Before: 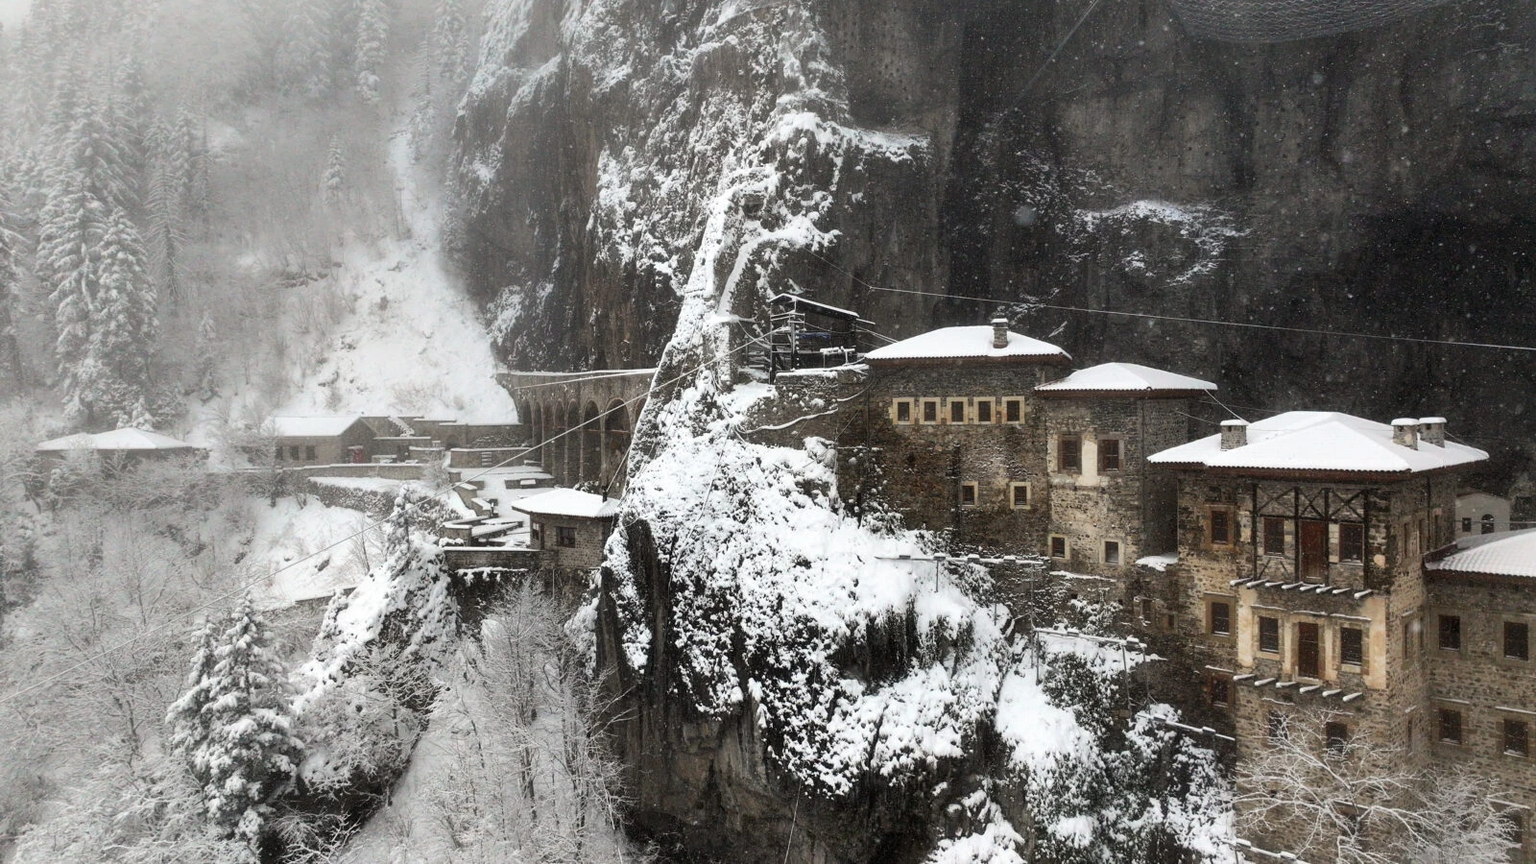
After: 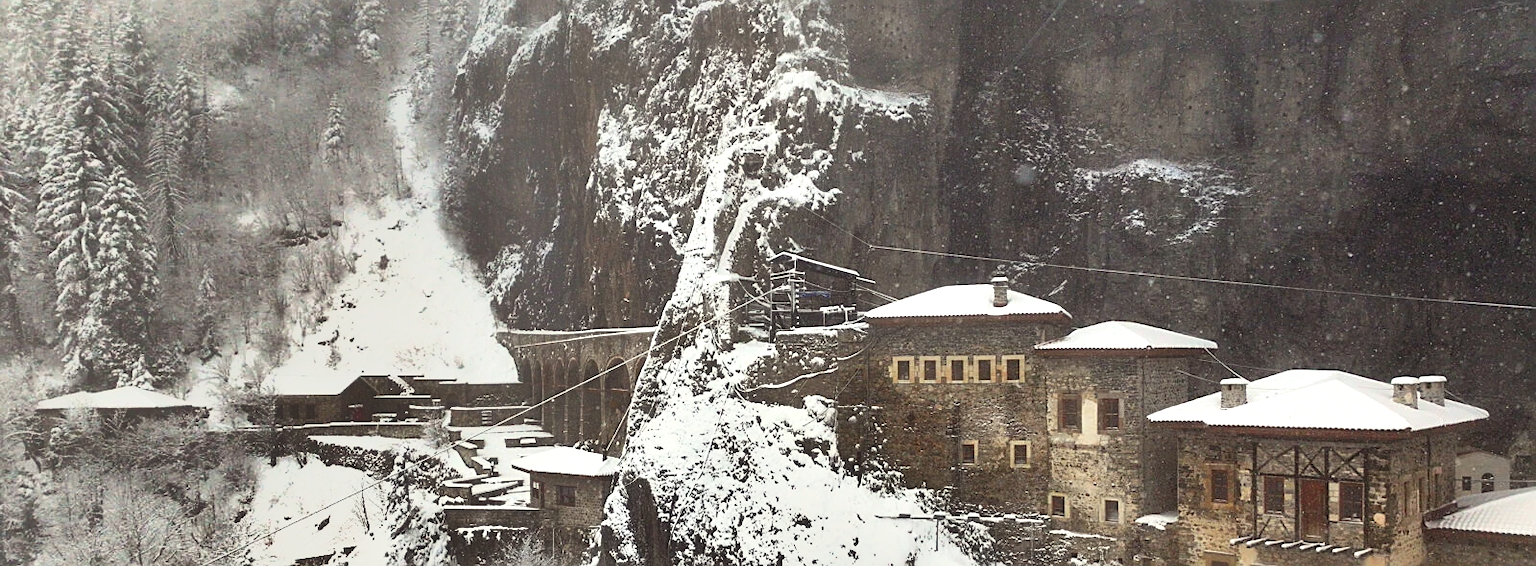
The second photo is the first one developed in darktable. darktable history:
sharpen: on, module defaults
shadows and highlights: shadows 24.5, highlights -78.15, soften with gaussian
exposure: exposure 0.77 EV, compensate highlight preservation false
crop and rotate: top 4.848%, bottom 29.503%
color correction: highlights a* -0.95, highlights b* 4.5, shadows a* 3.55
local contrast: detail 70%
